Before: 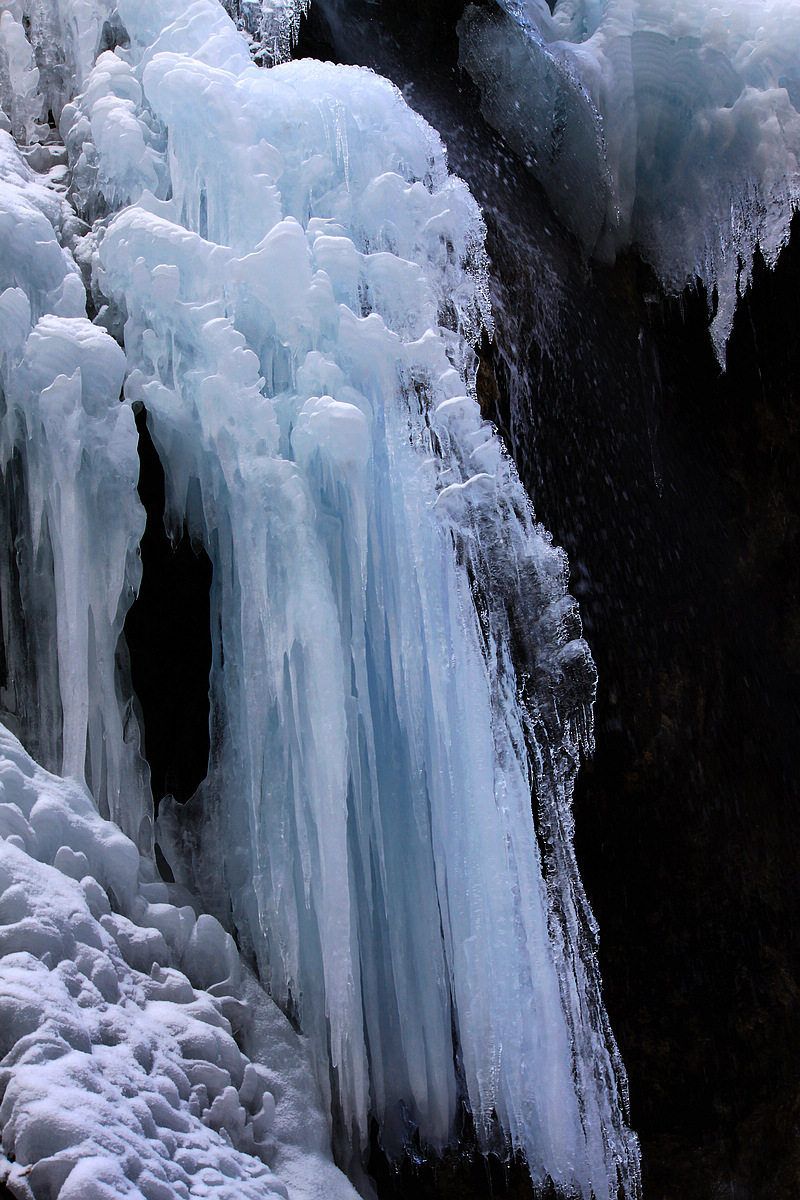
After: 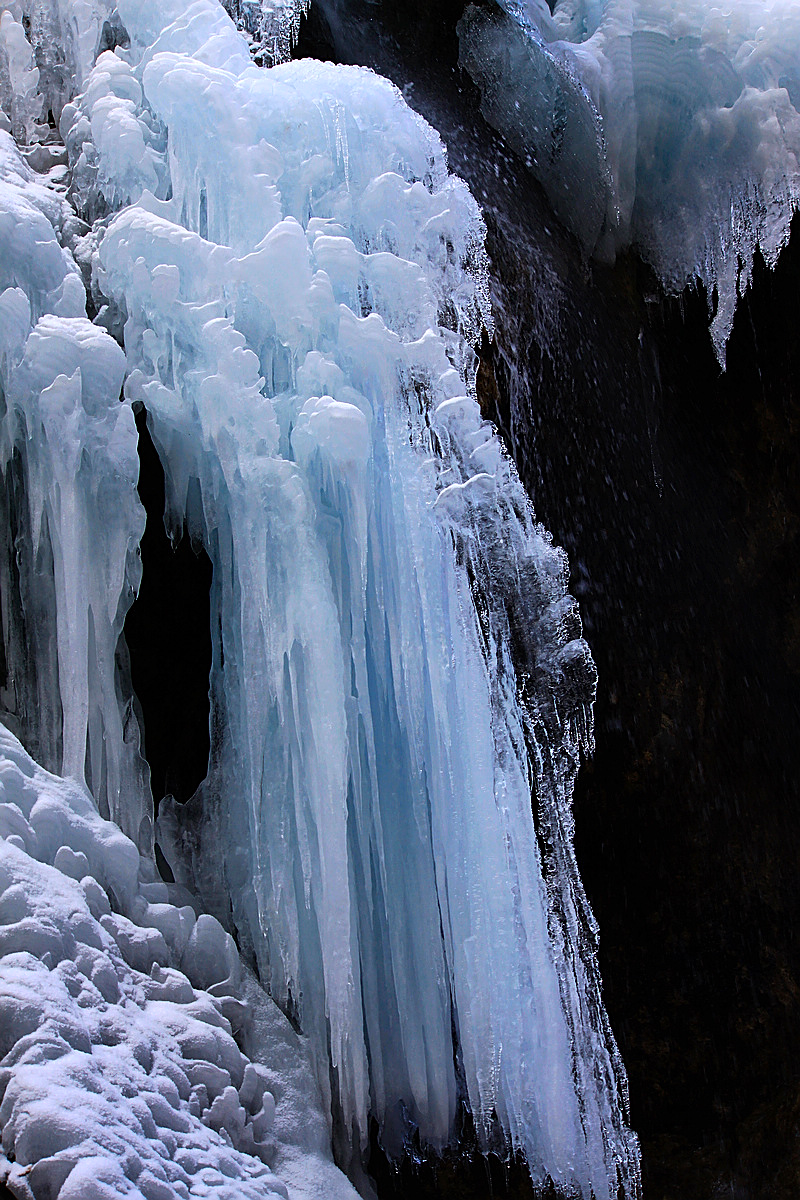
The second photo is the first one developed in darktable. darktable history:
sharpen: on, module defaults
contrast brightness saturation: contrast 0.041, saturation 0.163
